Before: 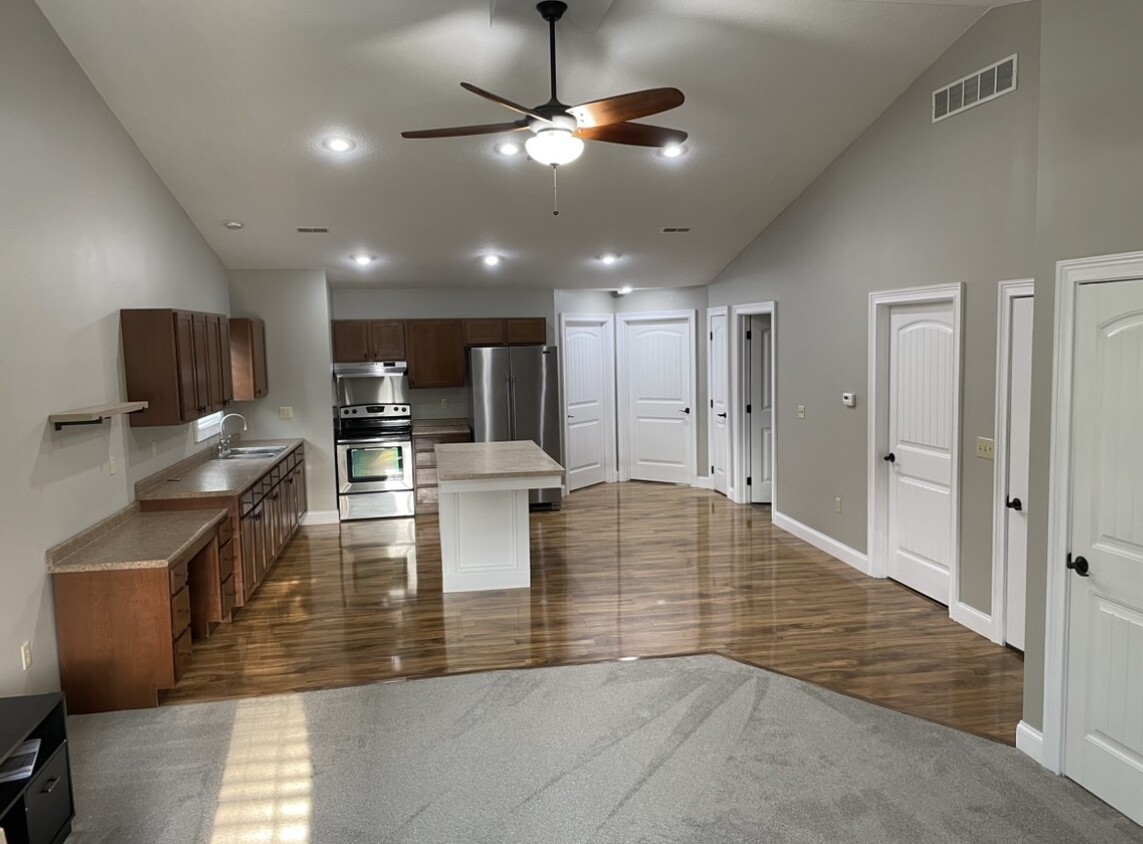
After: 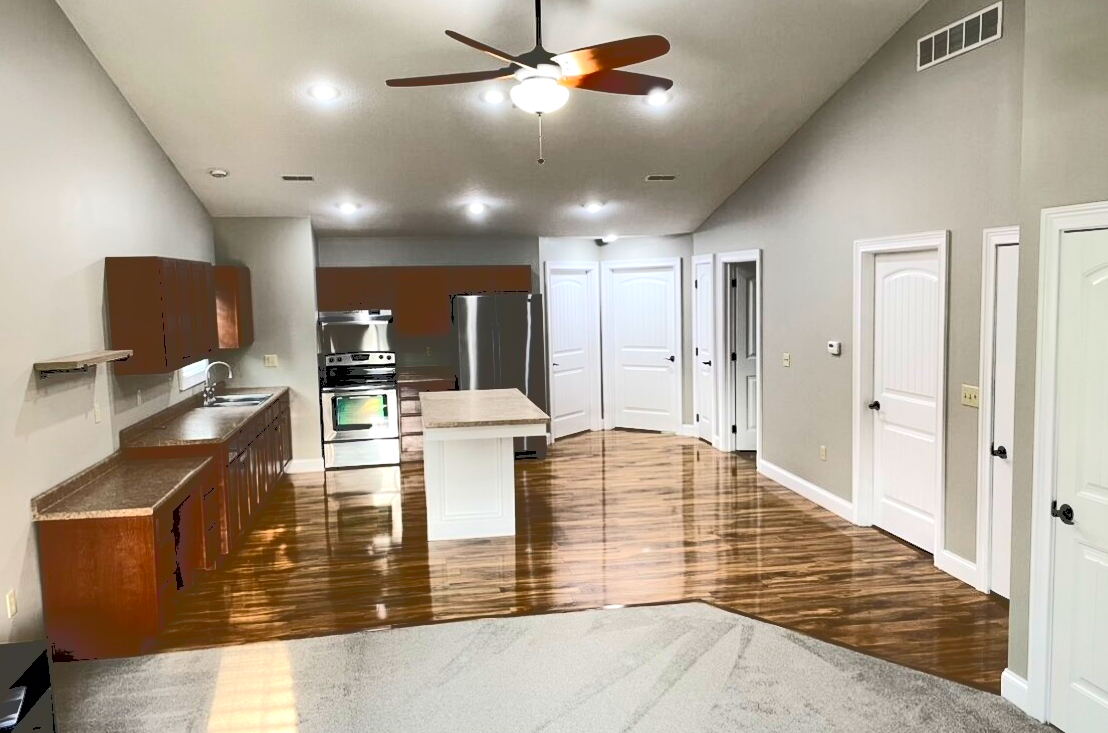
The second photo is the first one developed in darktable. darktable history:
crop: left 1.335%, top 6.168%, right 1.657%, bottom 6.949%
tone curve: curves: ch0 [(0, 0) (0.003, 0.26) (0.011, 0.26) (0.025, 0.26) (0.044, 0.257) (0.069, 0.257) (0.1, 0.257) (0.136, 0.255) (0.177, 0.258) (0.224, 0.272) (0.277, 0.294) (0.335, 0.346) (0.399, 0.422) (0.468, 0.536) (0.543, 0.657) (0.623, 0.757) (0.709, 0.823) (0.801, 0.872) (0.898, 0.92) (1, 1)], color space Lab, independent channels, preserve colors none
contrast brightness saturation: contrast 0.186, brightness -0.104, saturation 0.205
exposure: black level correction 0.005, exposure 0.41 EV, compensate highlight preservation false
